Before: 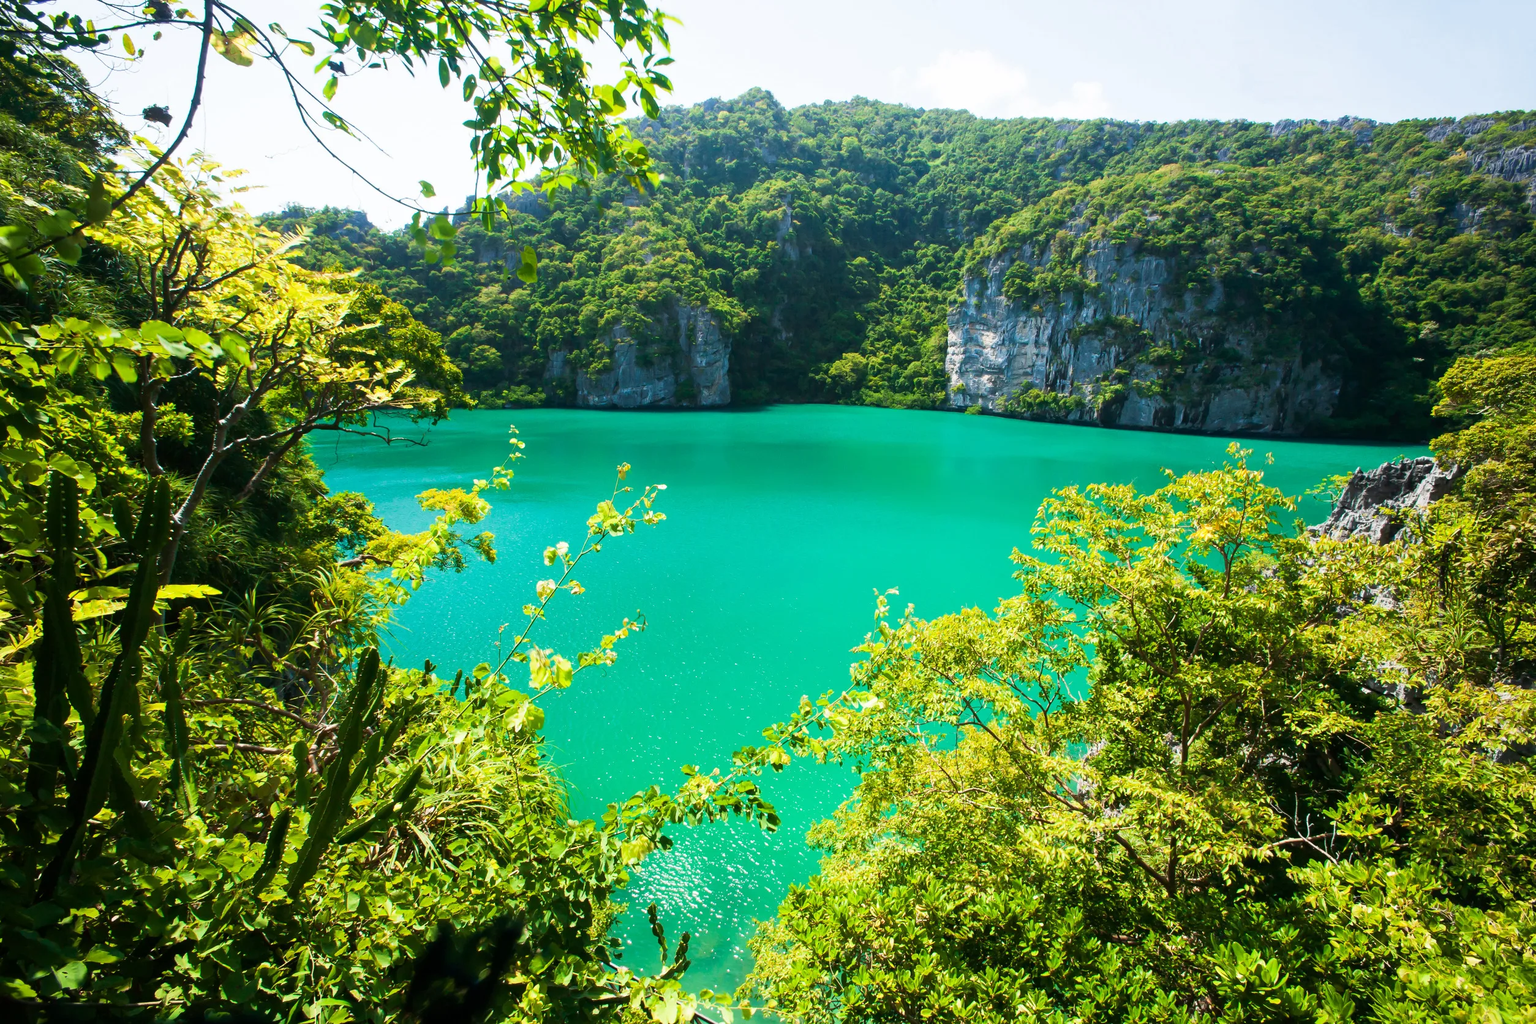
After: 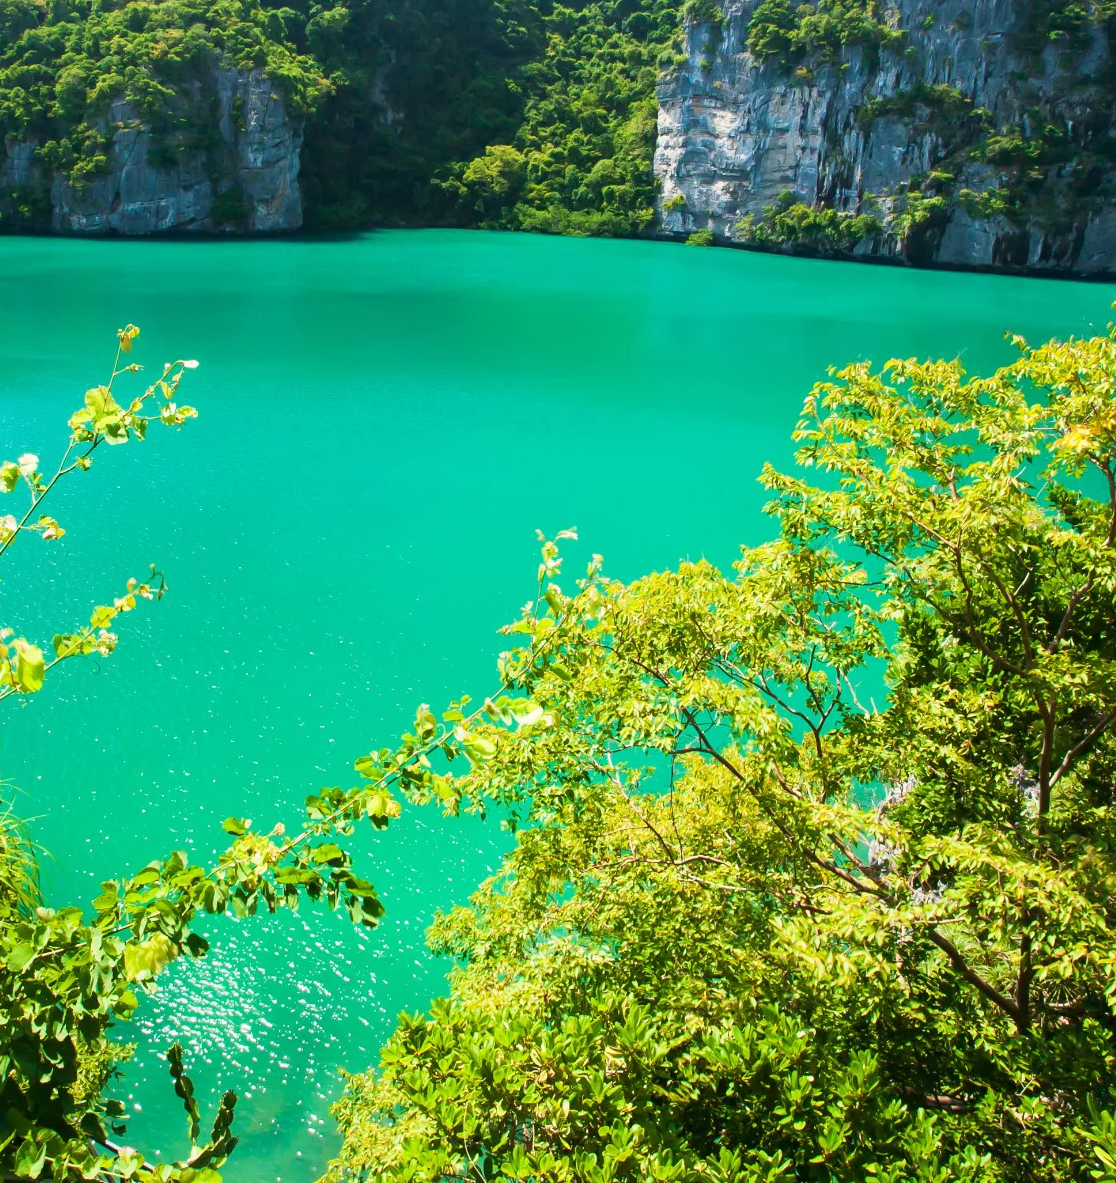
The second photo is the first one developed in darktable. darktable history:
crop: left 35.486%, top 25.836%, right 19.982%, bottom 3.39%
